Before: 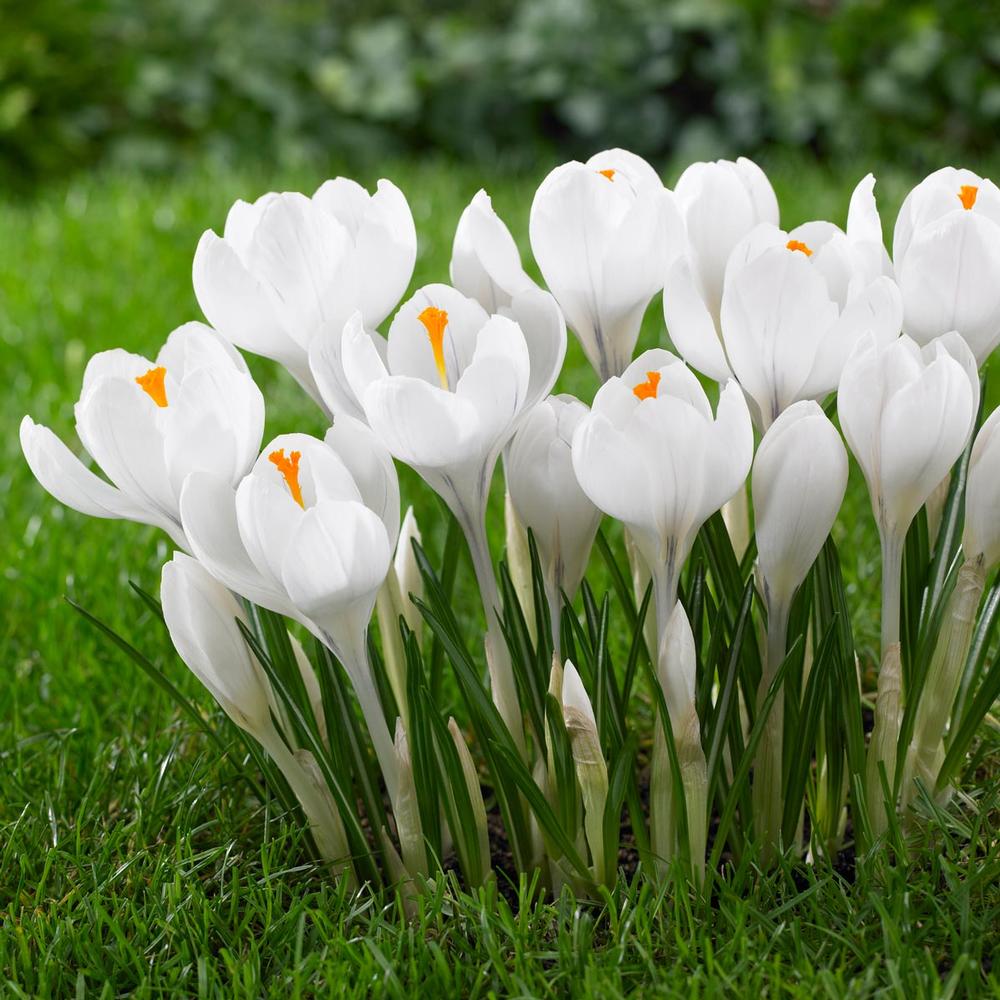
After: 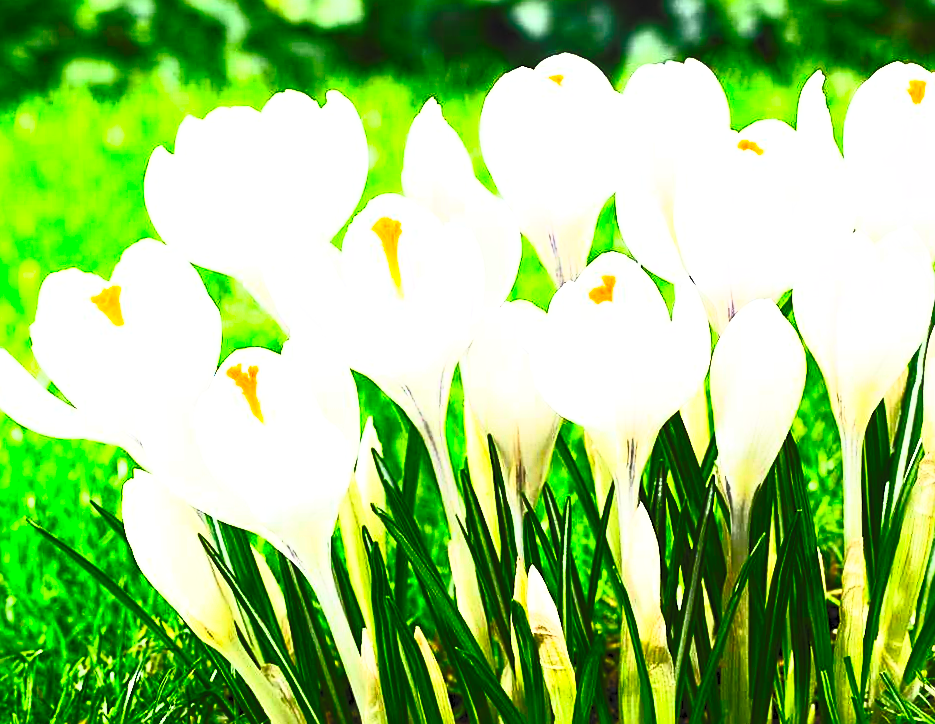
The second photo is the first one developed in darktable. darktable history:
rotate and perspective: rotation -1.77°, lens shift (horizontal) 0.004, automatic cropping off
contrast brightness saturation: contrast 1, brightness 1, saturation 1
crop: left 5.596%, top 10.314%, right 3.534%, bottom 19.395%
sharpen: on, module defaults
base curve: curves: ch0 [(0, 0) (0.036, 0.025) (0.121, 0.166) (0.206, 0.329) (0.605, 0.79) (1, 1)], preserve colors none
tone equalizer: on, module defaults
local contrast: mode bilateral grid, contrast 20, coarseness 50, detail 132%, midtone range 0.2
